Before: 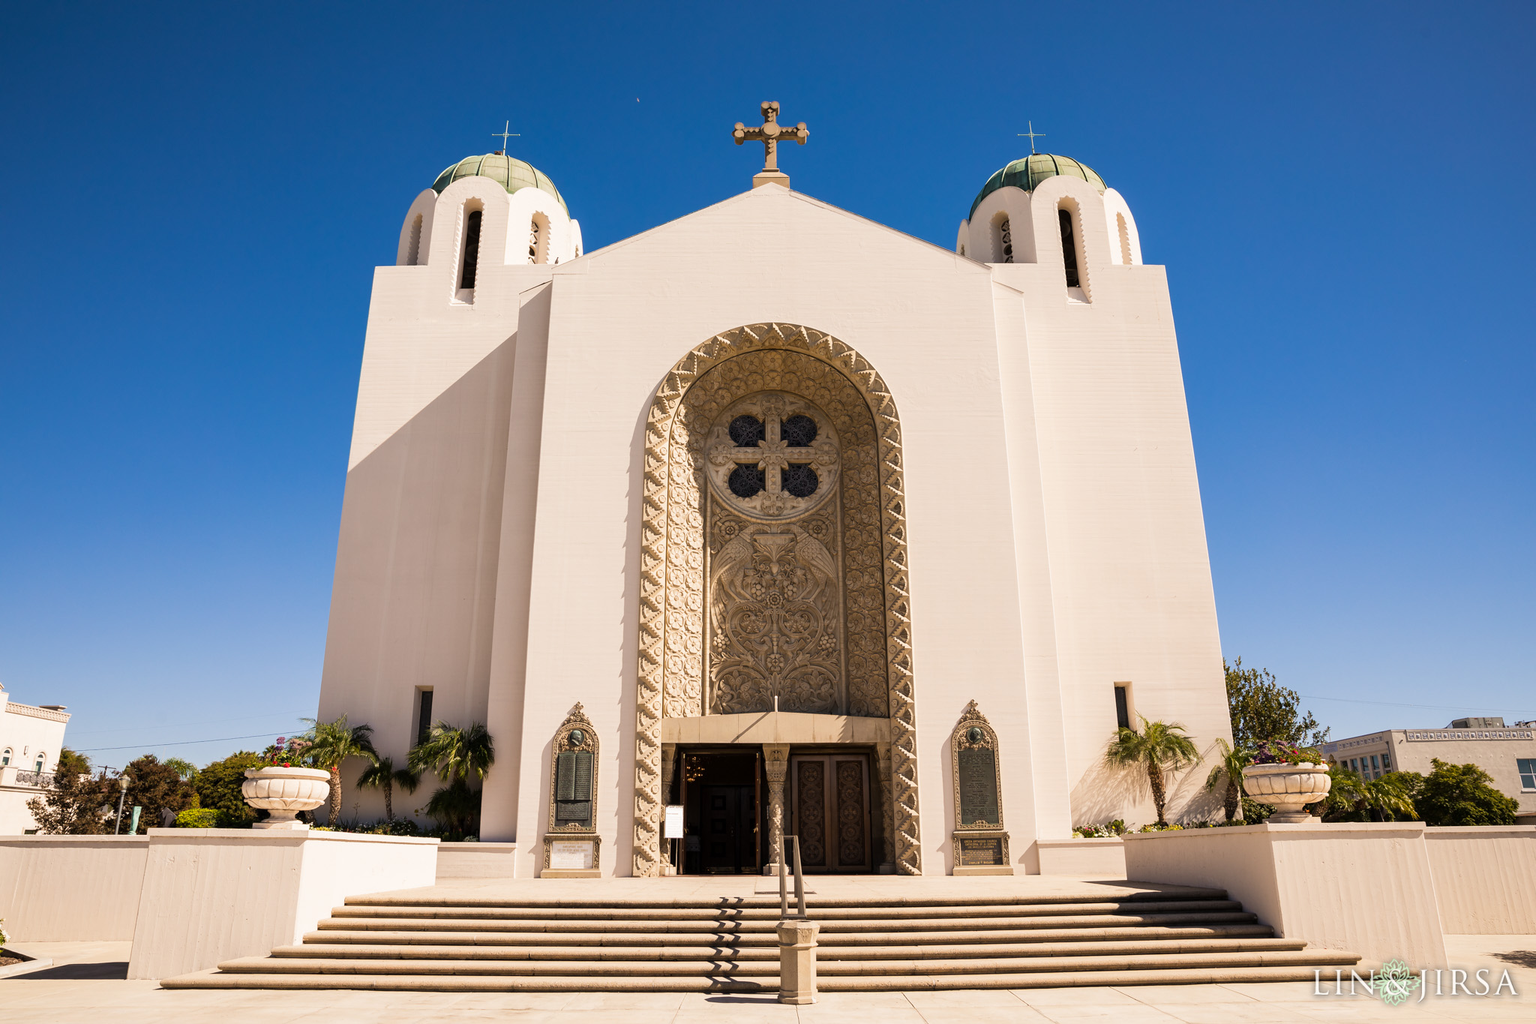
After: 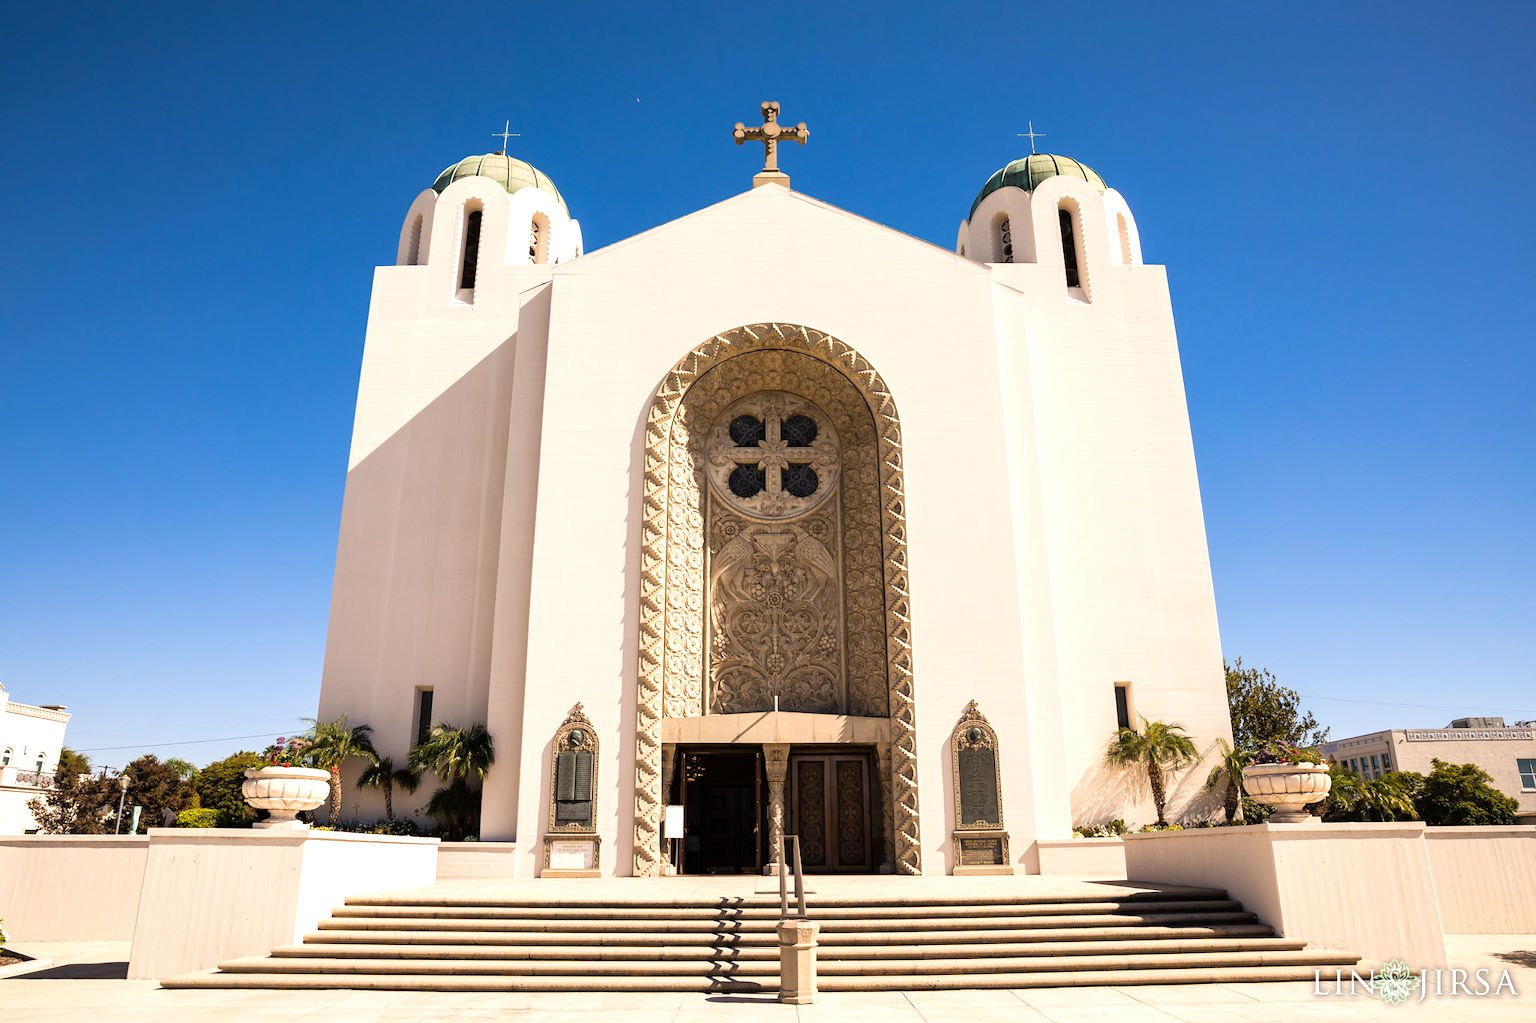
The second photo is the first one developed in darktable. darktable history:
tone equalizer: -8 EV -0.407 EV, -7 EV -0.386 EV, -6 EV -0.303 EV, -5 EV -0.204 EV, -3 EV 0.192 EV, -2 EV 0.354 EV, -1 EV 0.368 EV, +0 EV 0.391 EV
